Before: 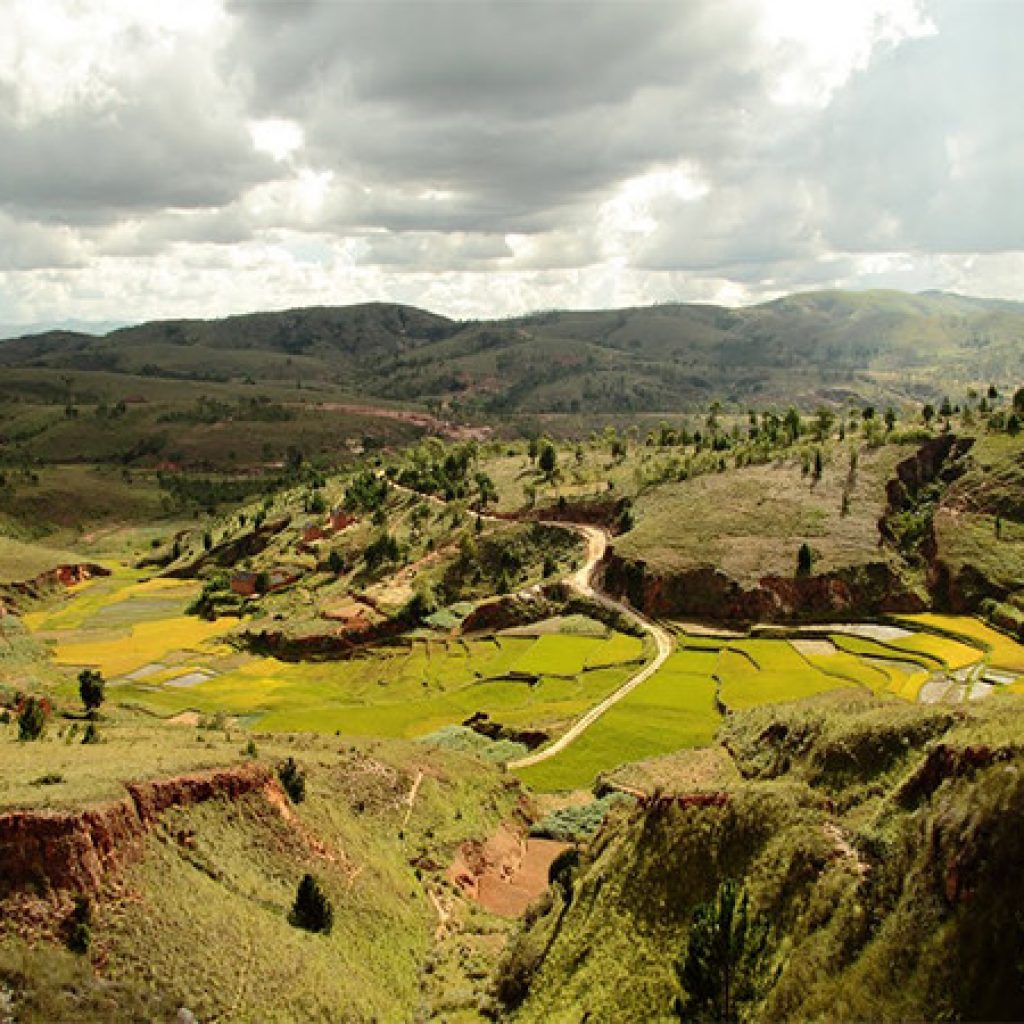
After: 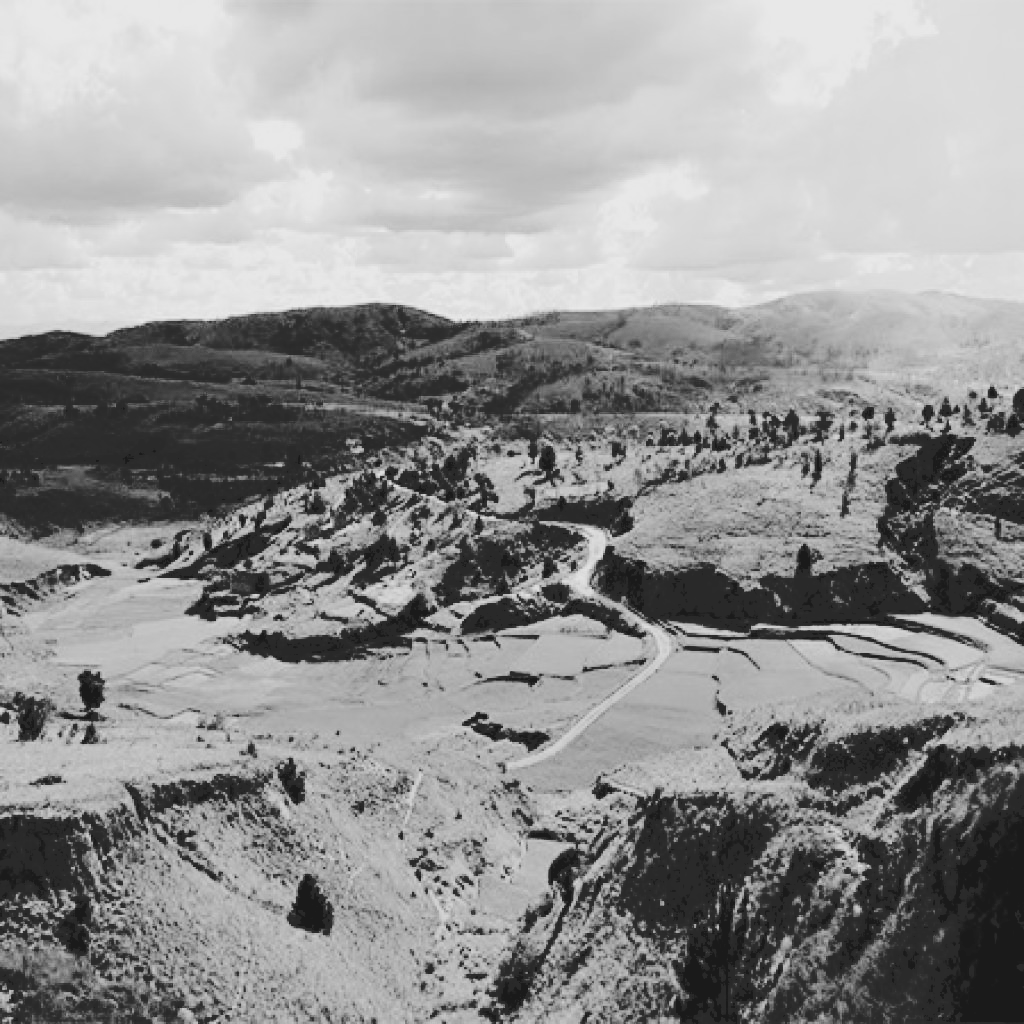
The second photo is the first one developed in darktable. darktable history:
filmic rgb: black relative exposure -5 EV, white relative exposure 3.5 EV, hardness 3.19, contrast 1.3, highlights saturation mix -50%
tone curve: curves: ch0 [(0, 0) (0.003, 0.169) (0.011, 0.169) (0.025, 0.169) (0.044, 0.173) (0.069, 0.178) (0.1, 0.183) (0.136, 0.185) (0.177, 0.197) (0.224, 0.227) (0.277, 0.292) (0.335, 0.391) (0.399, 0.491) (0.468, 0.592) (0.543, 0.672) (0.623, 0.734) (0.709, 0.785) (0.801, 0.844) (0.898, 0.893) (1, 1)], preserve colors none
monochrome: a -4.13, b 5.16, size 1
